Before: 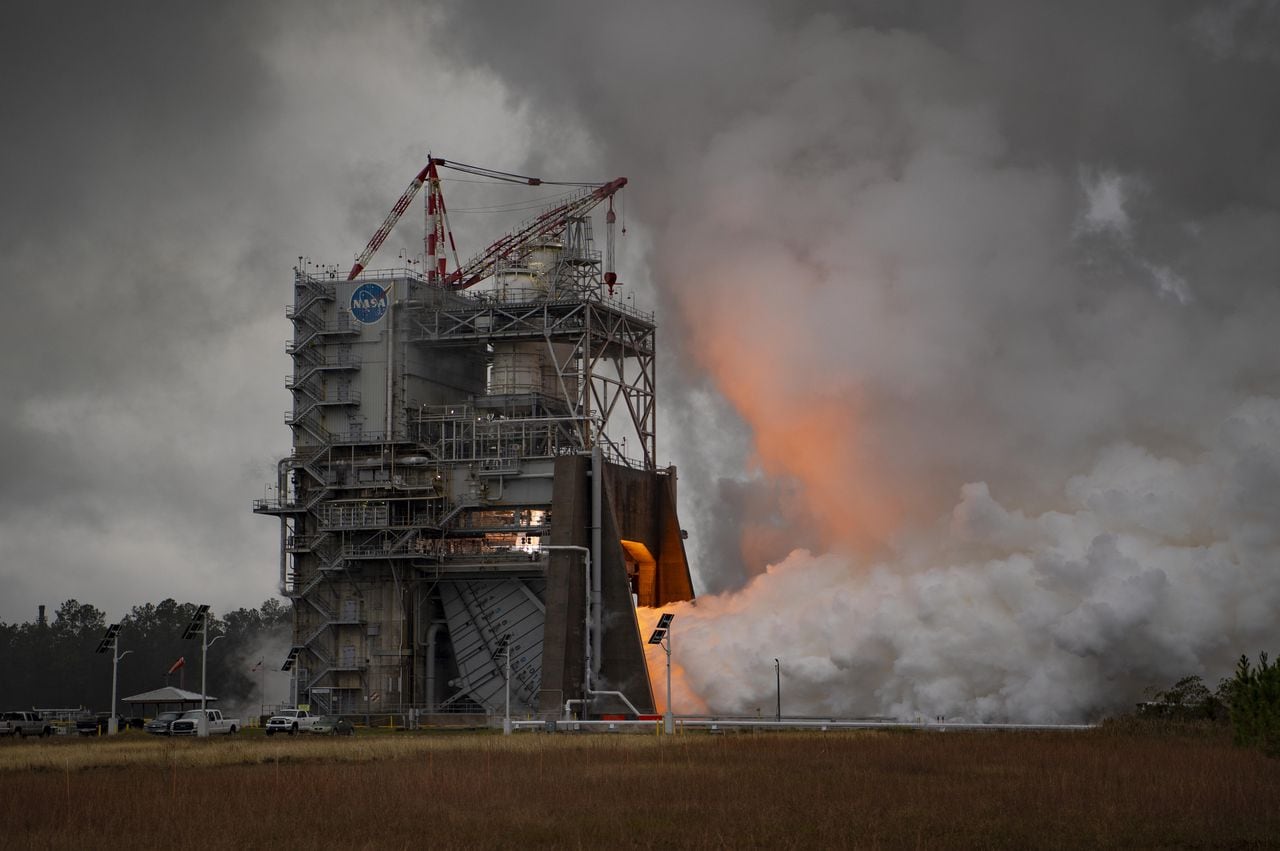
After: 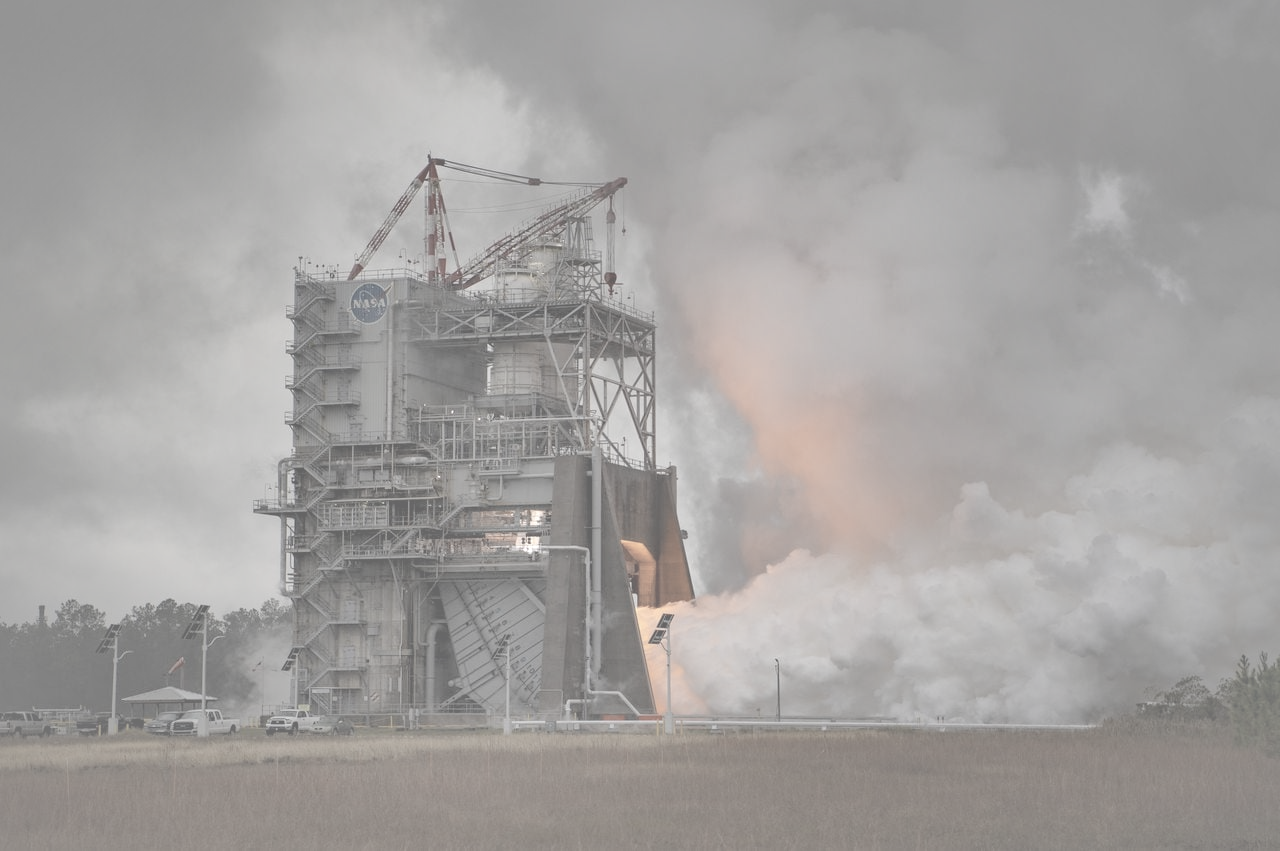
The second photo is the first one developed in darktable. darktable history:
exposure: black level correction 0, exposure 1 EV, compensate exposure bias true, compensate highlight preservation false
shadows and highlights: highlights -60
contrast brightness saturation: contrast -0.32, brightness 0.75, saturation -0.78
